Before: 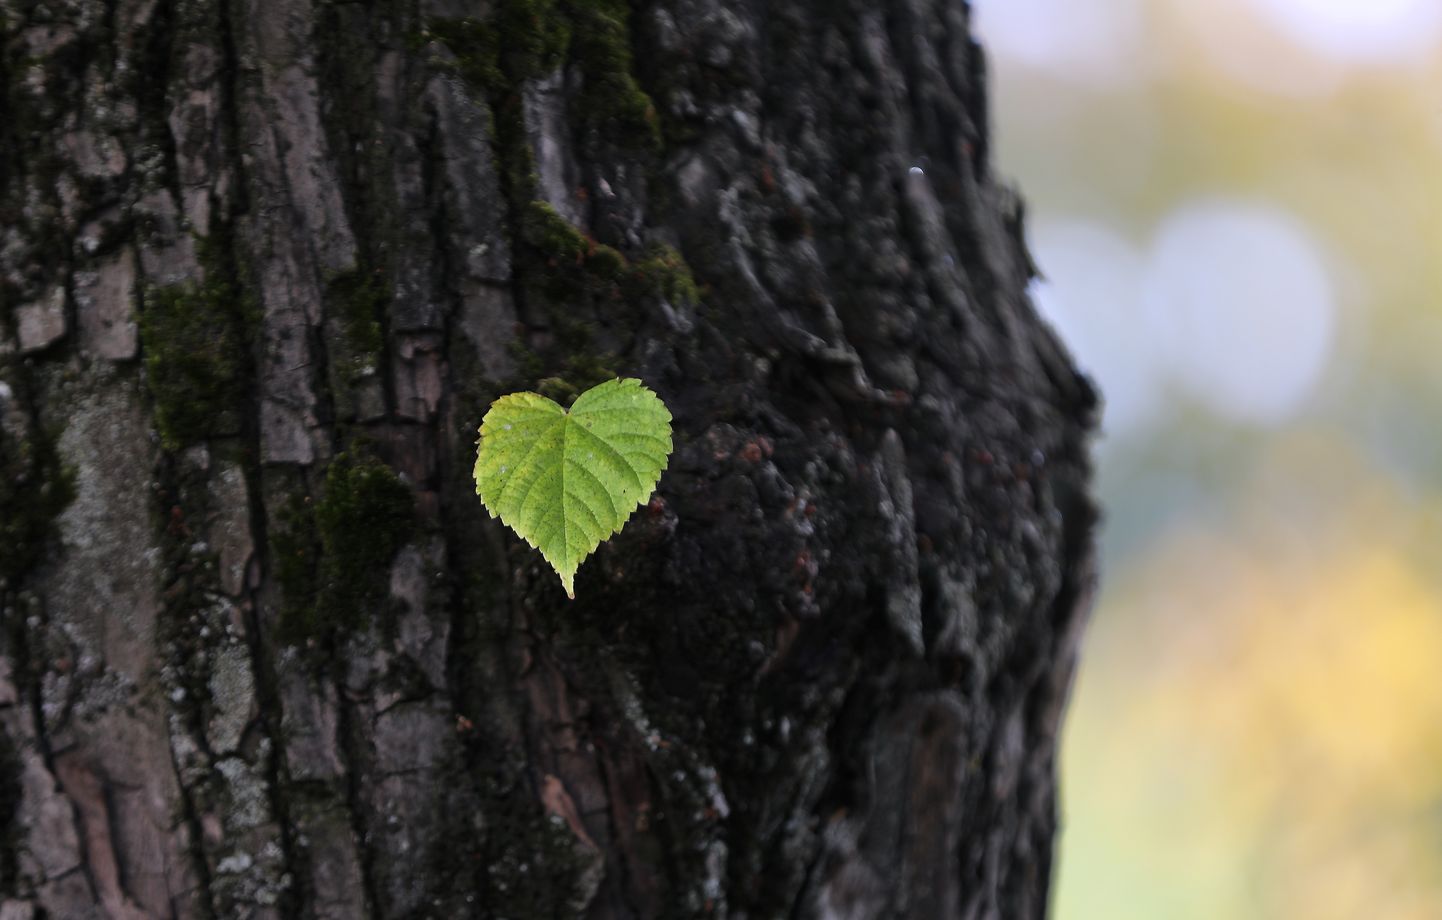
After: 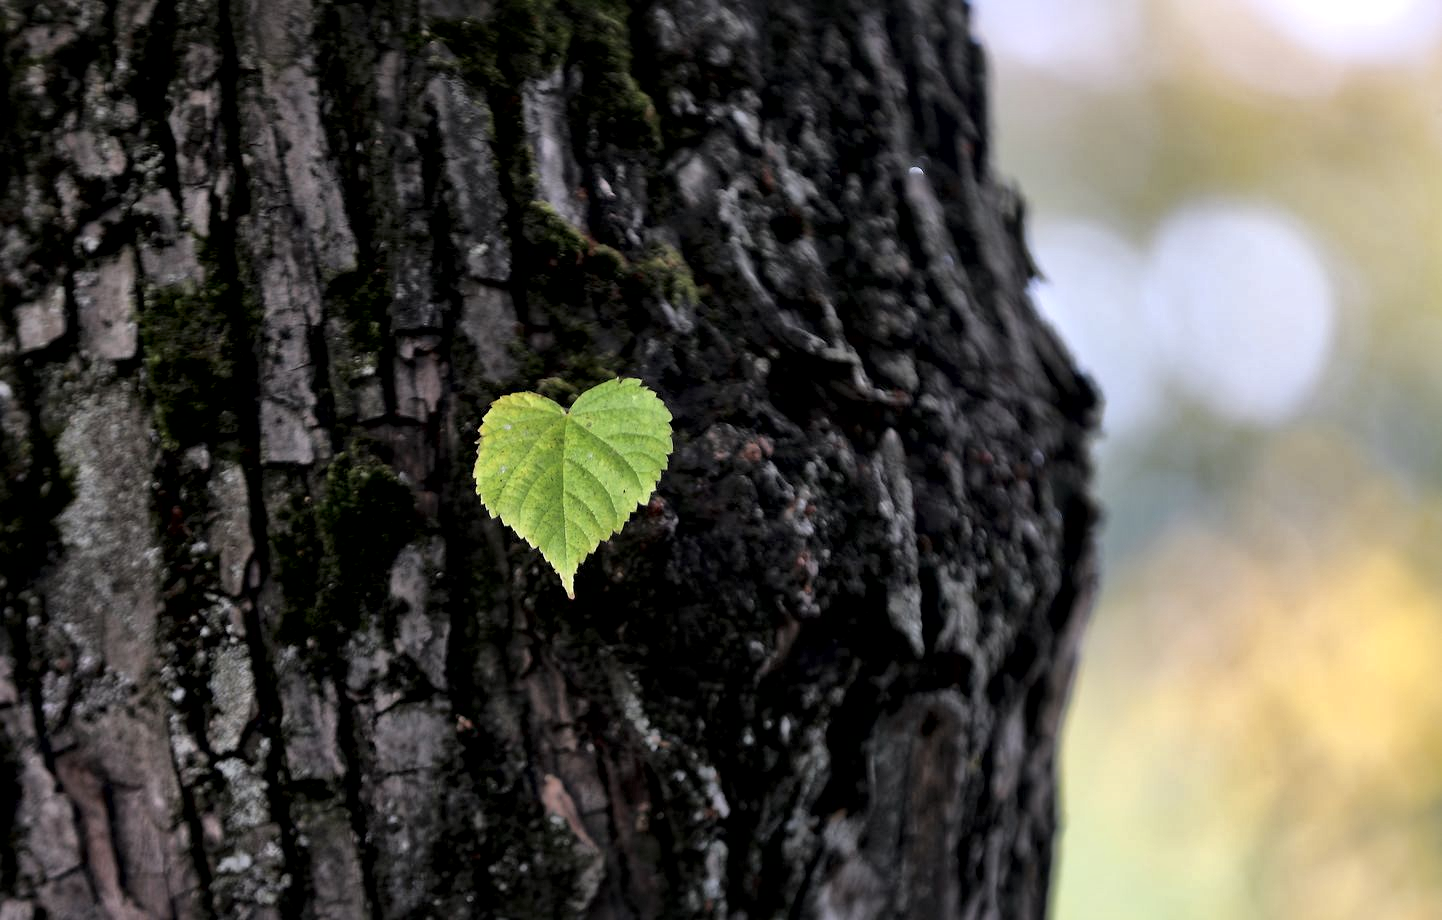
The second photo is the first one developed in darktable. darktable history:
local contrast: mode bilateral grid, contrast 43, coarseness 70, detail 213%, midtone range 0.2
